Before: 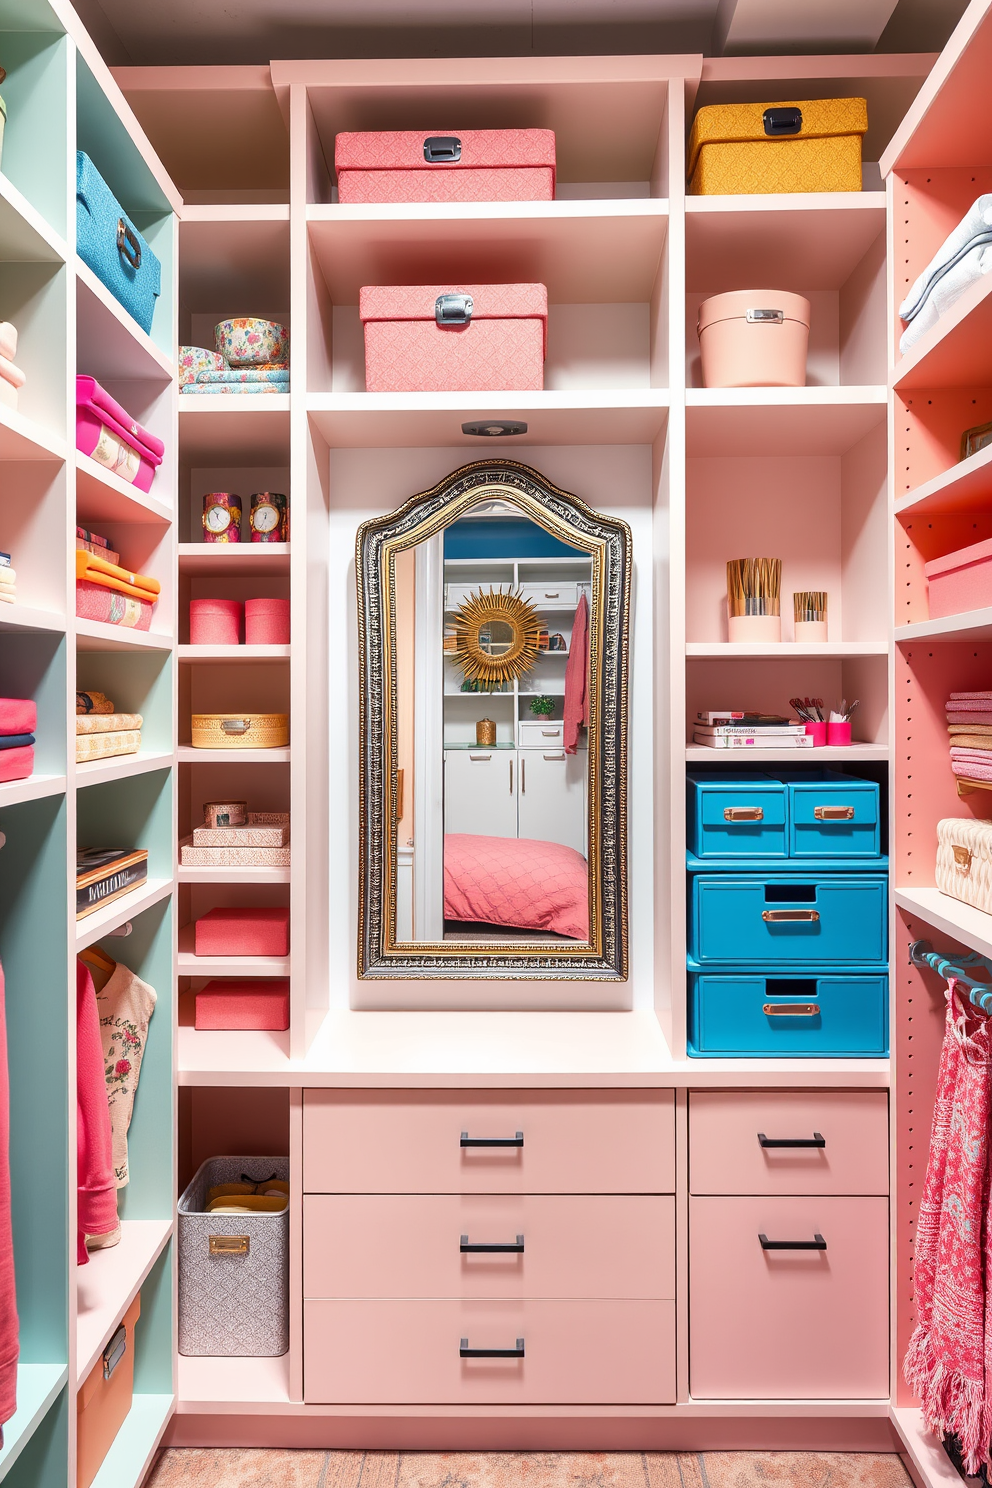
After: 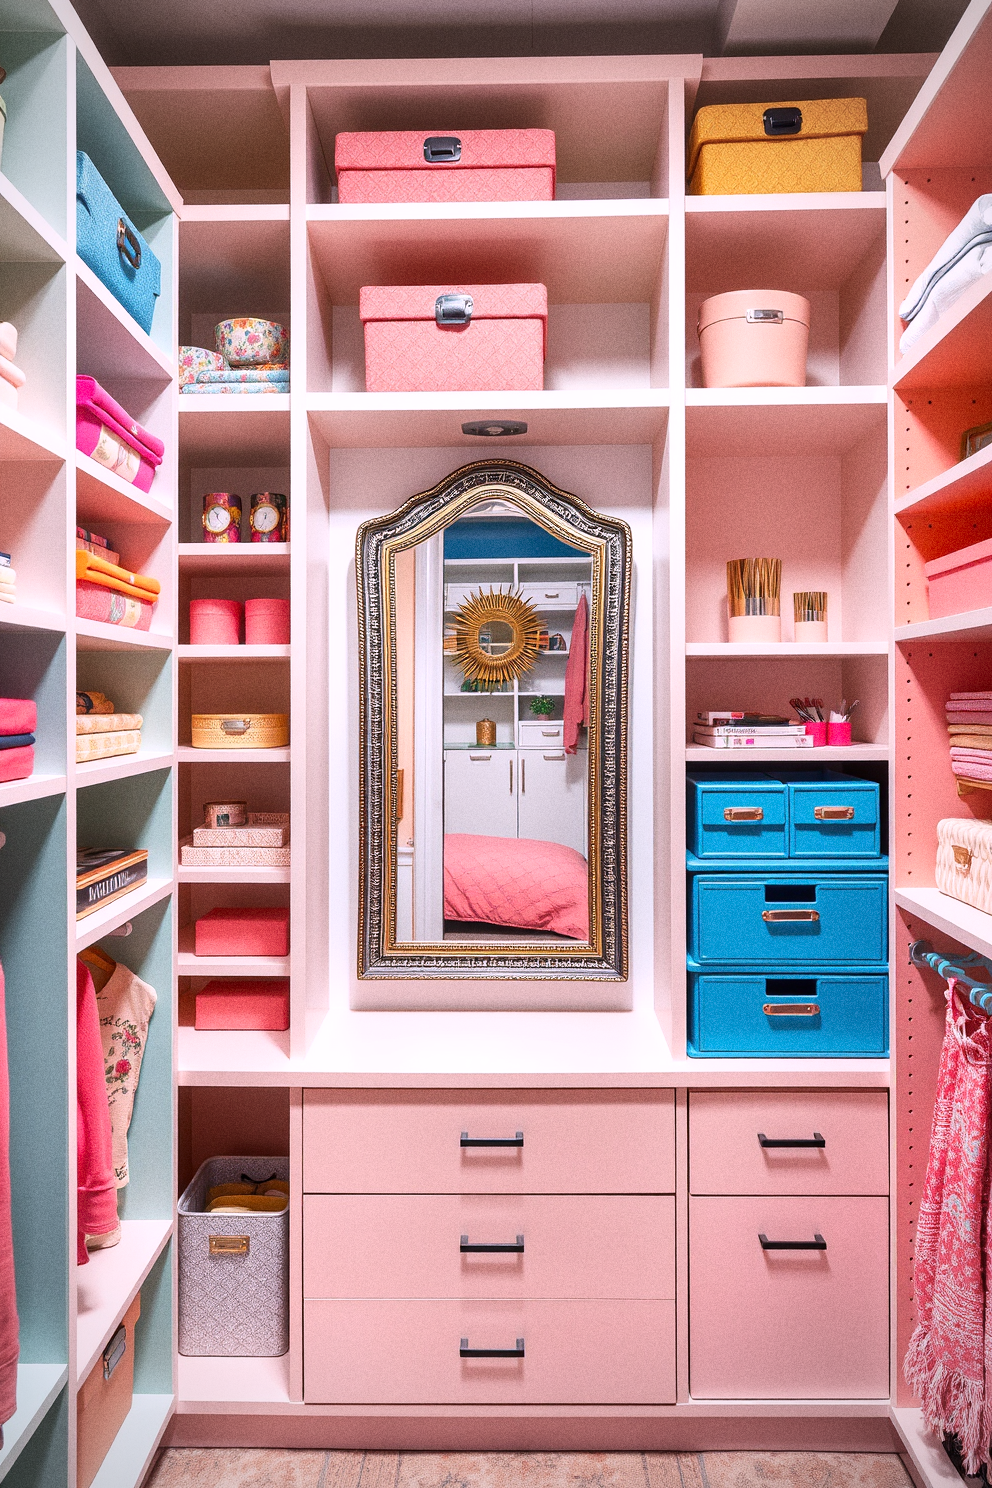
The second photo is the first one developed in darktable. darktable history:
vignetting: on, module defaults
grain: strength 26%
white balance: red 1.05, blue 1.072
